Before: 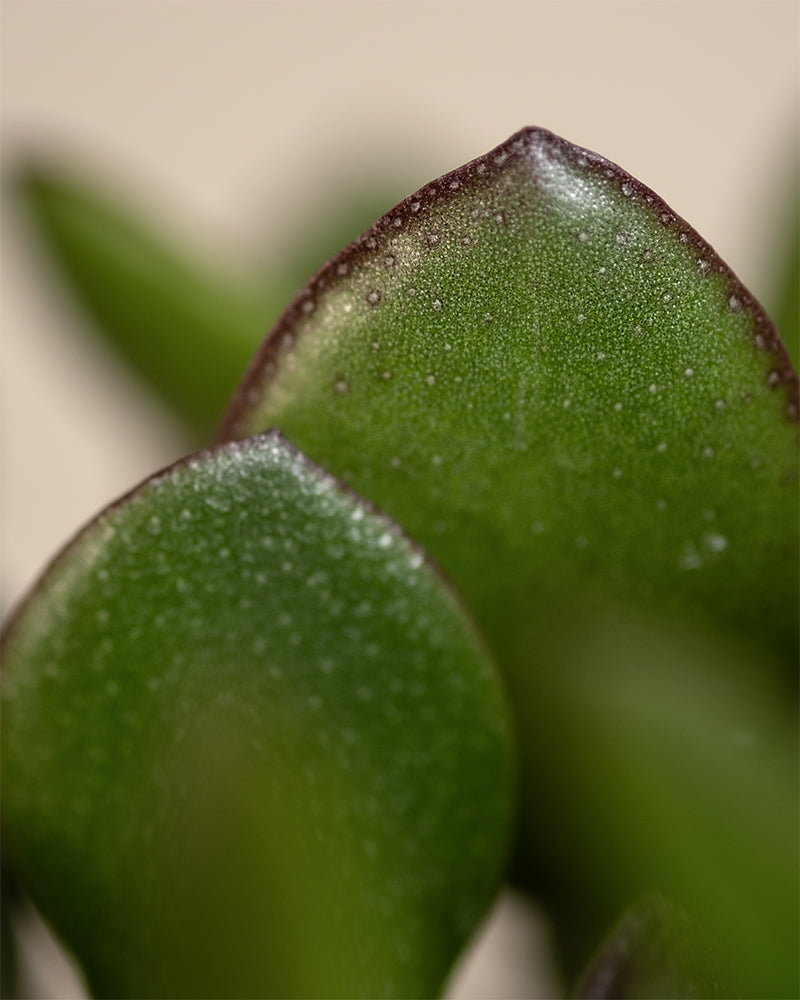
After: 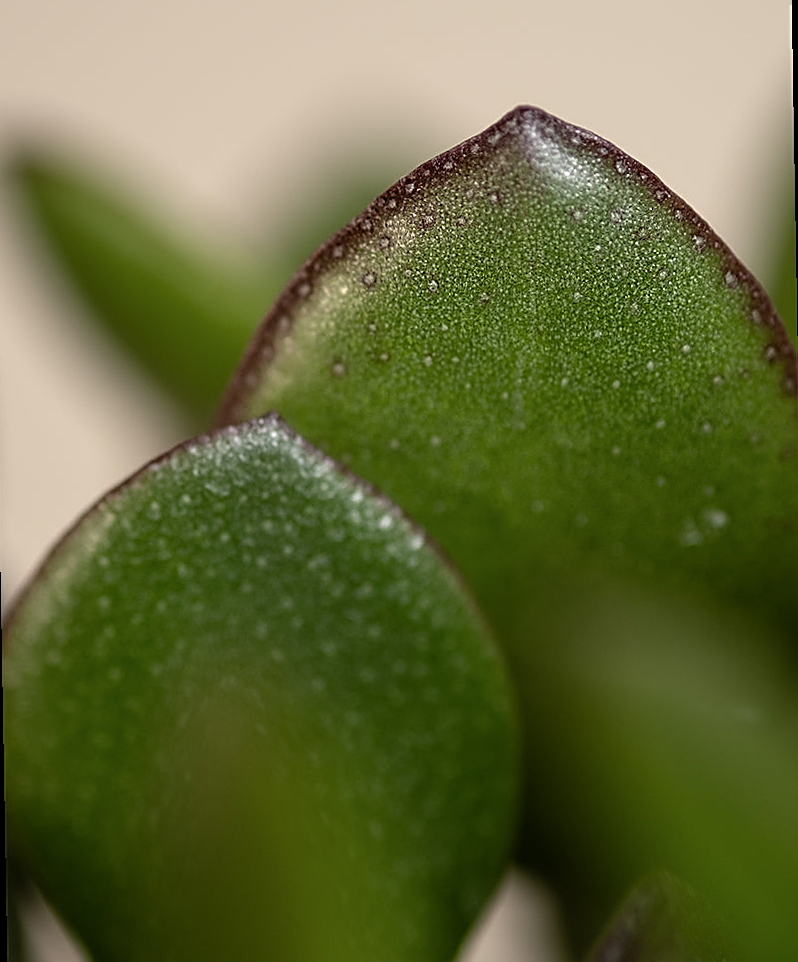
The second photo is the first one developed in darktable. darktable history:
rotate and perspective: rotation -1°, crop left 0.011, crop right 0.989, crop top 0.025, crop bottom 0.975
sharpen: amount 0.575
